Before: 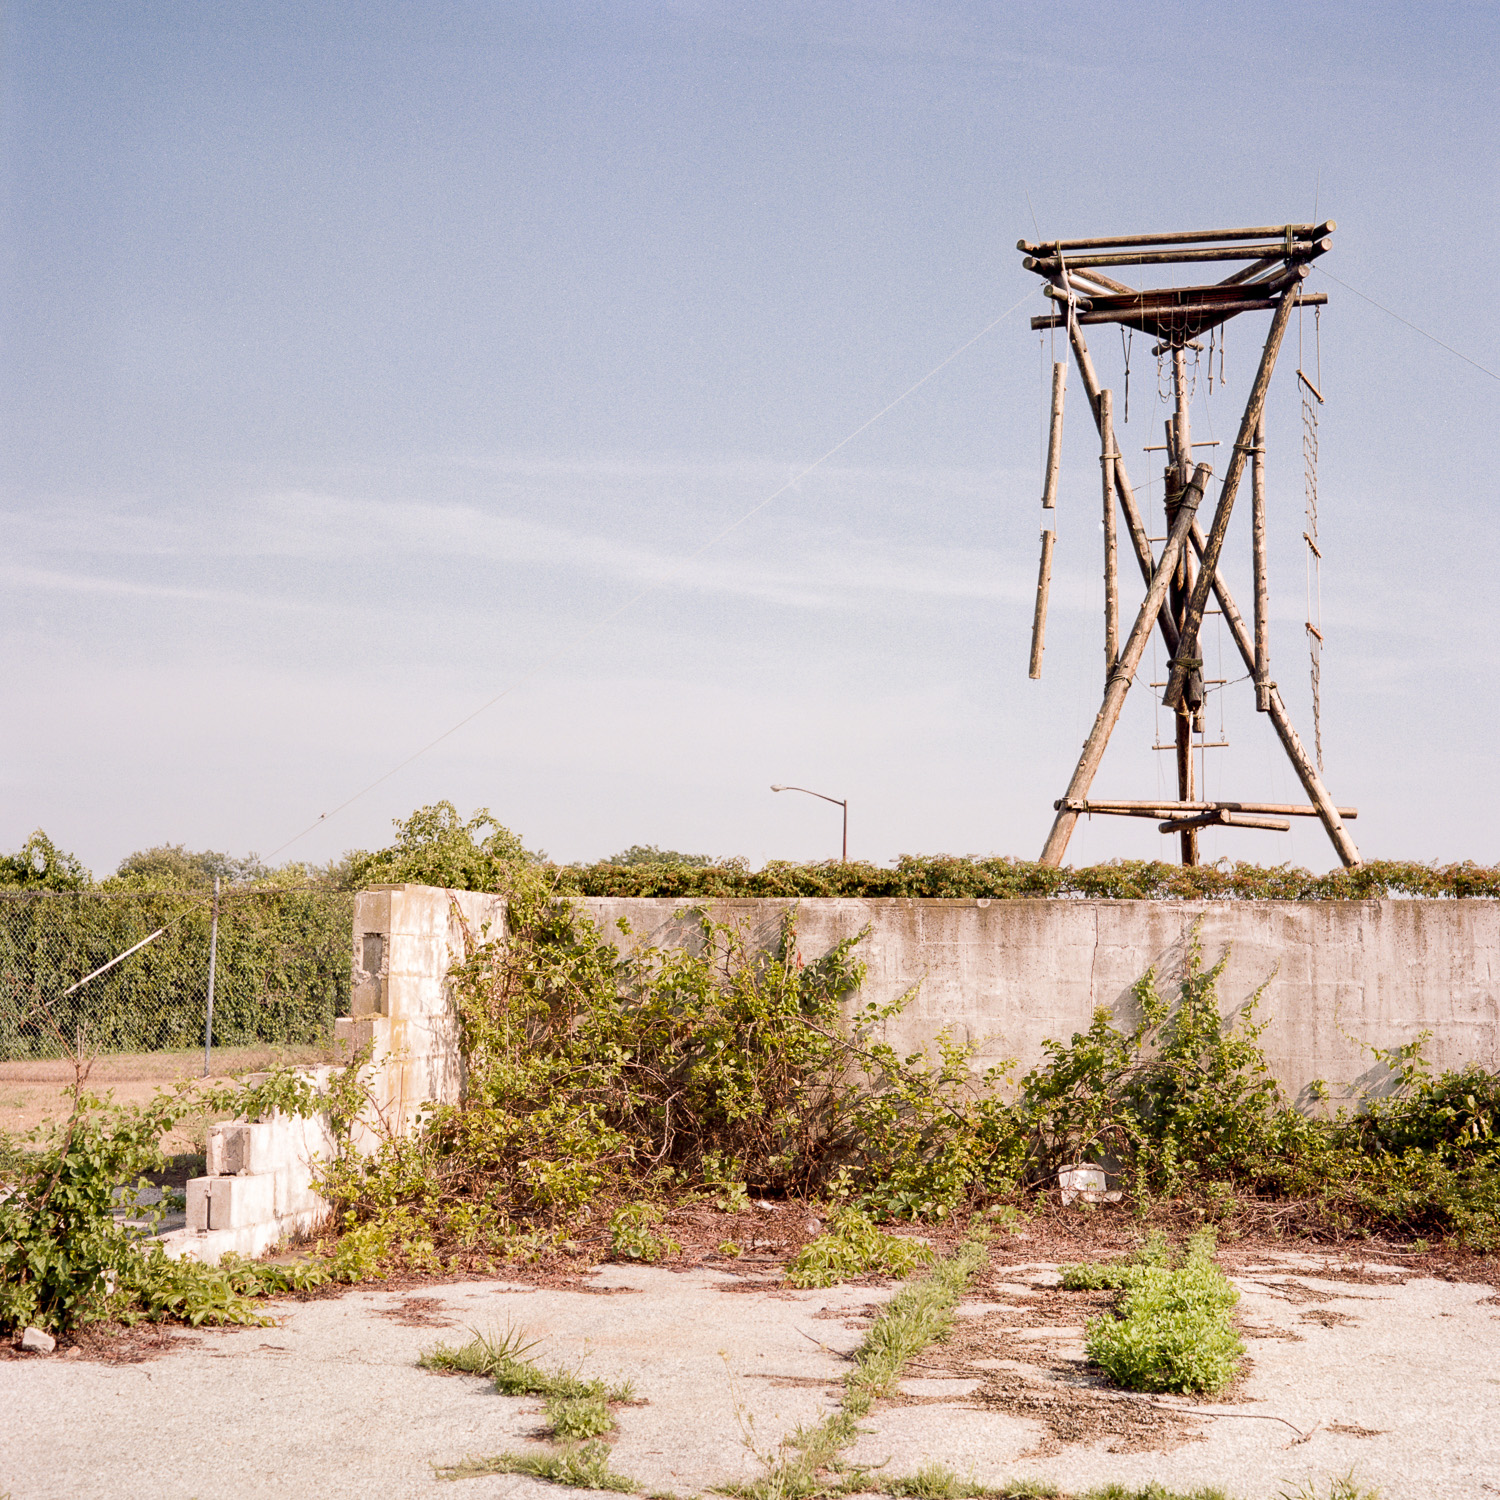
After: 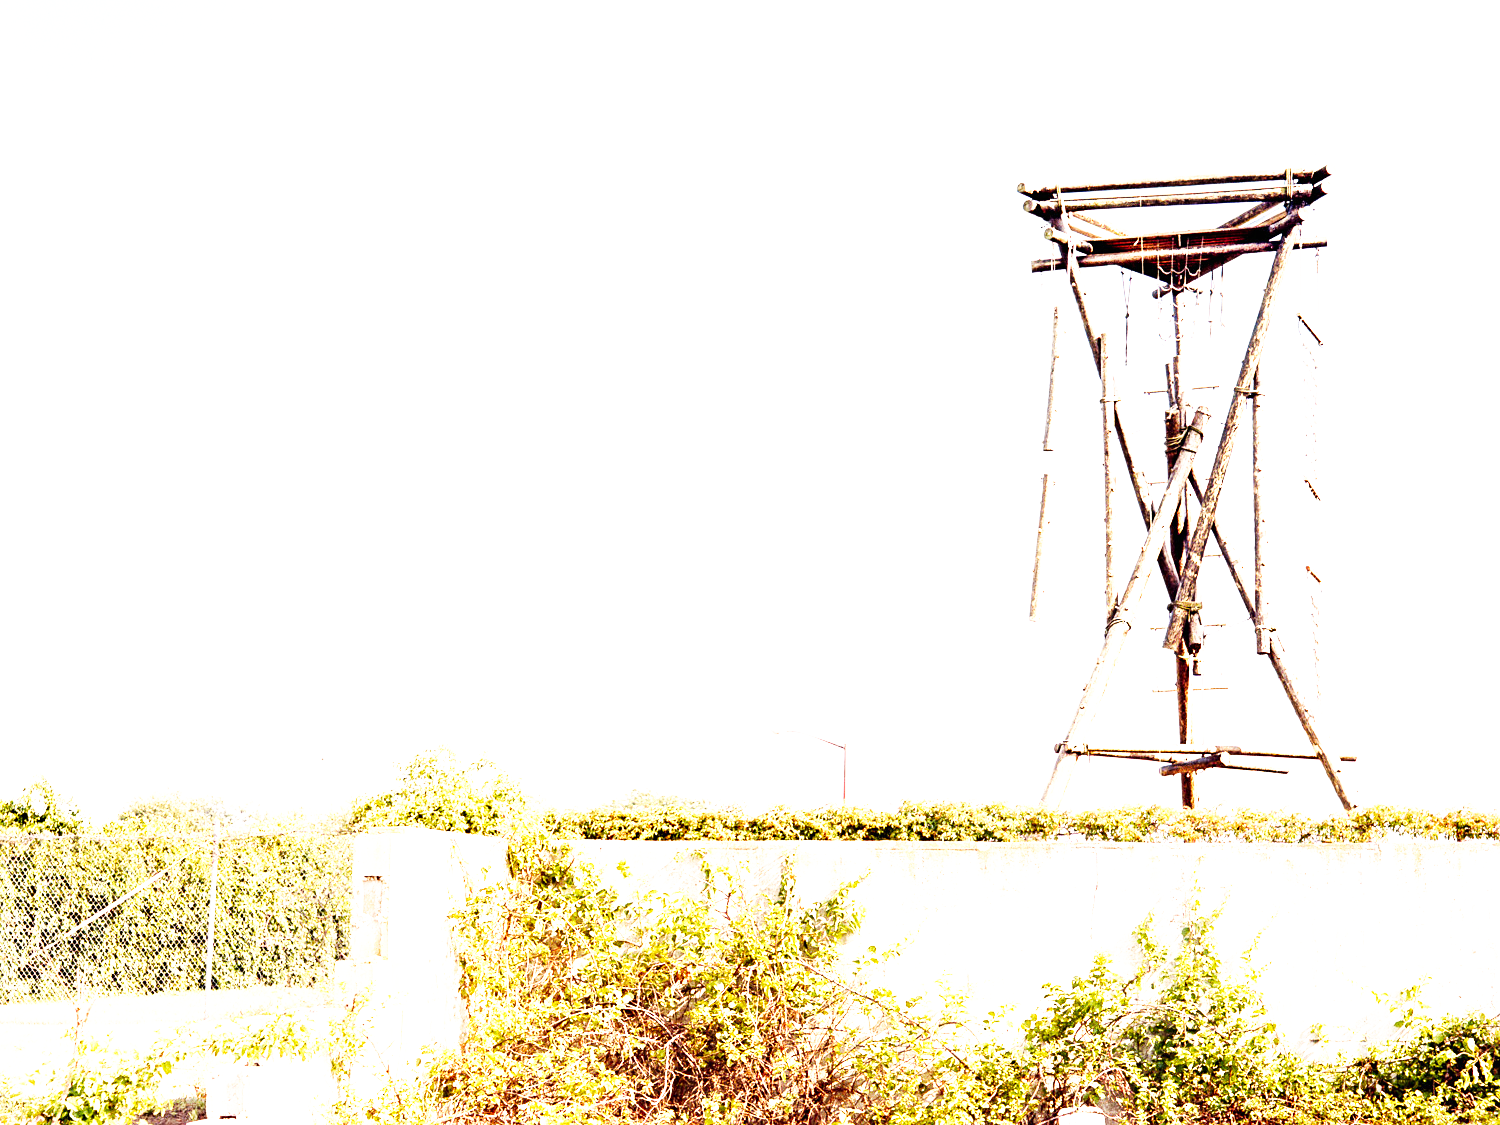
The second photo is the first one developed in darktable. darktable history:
crop: top 3.857%, bottom 21.132%
exposure: black level correction 0, exposure 1.675 EV, compensate exposure bias true, compensate highlight preservation false
base curve: curves: ch0 [(0, 0) (0.007, 0.004) (0.027, 0.03) (0.046, 0.07) (0.207, 0.54) (0.442, 0.872) (0.673, 0.972) (1, 1)], preserve colors none
sharpen: amount 0.2
